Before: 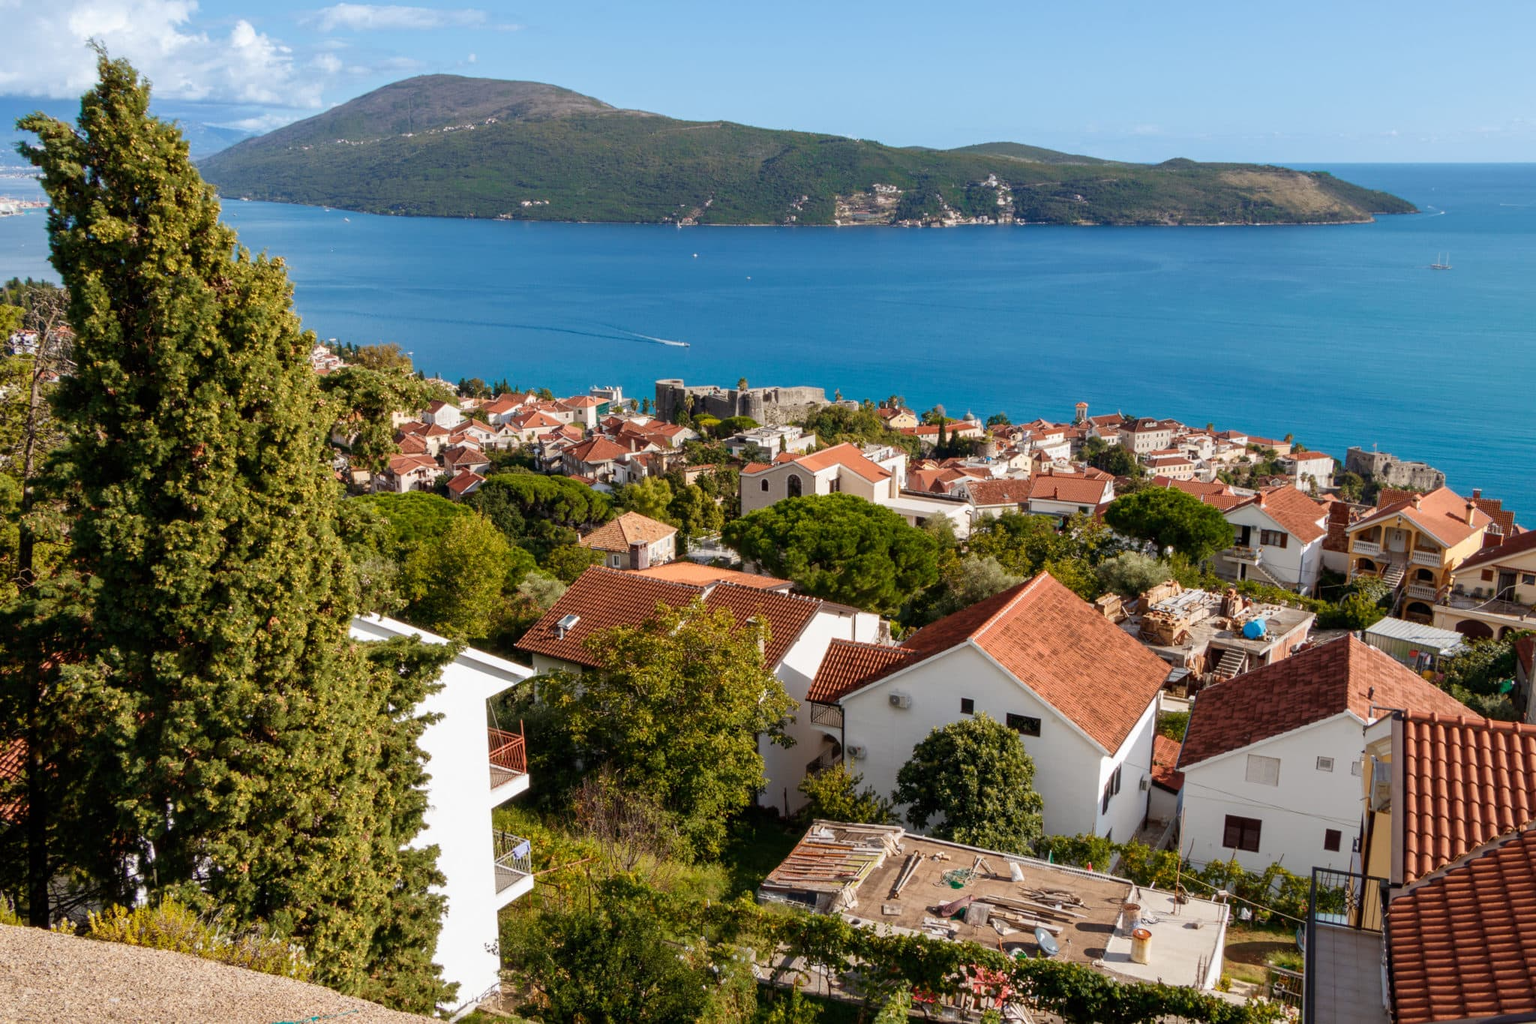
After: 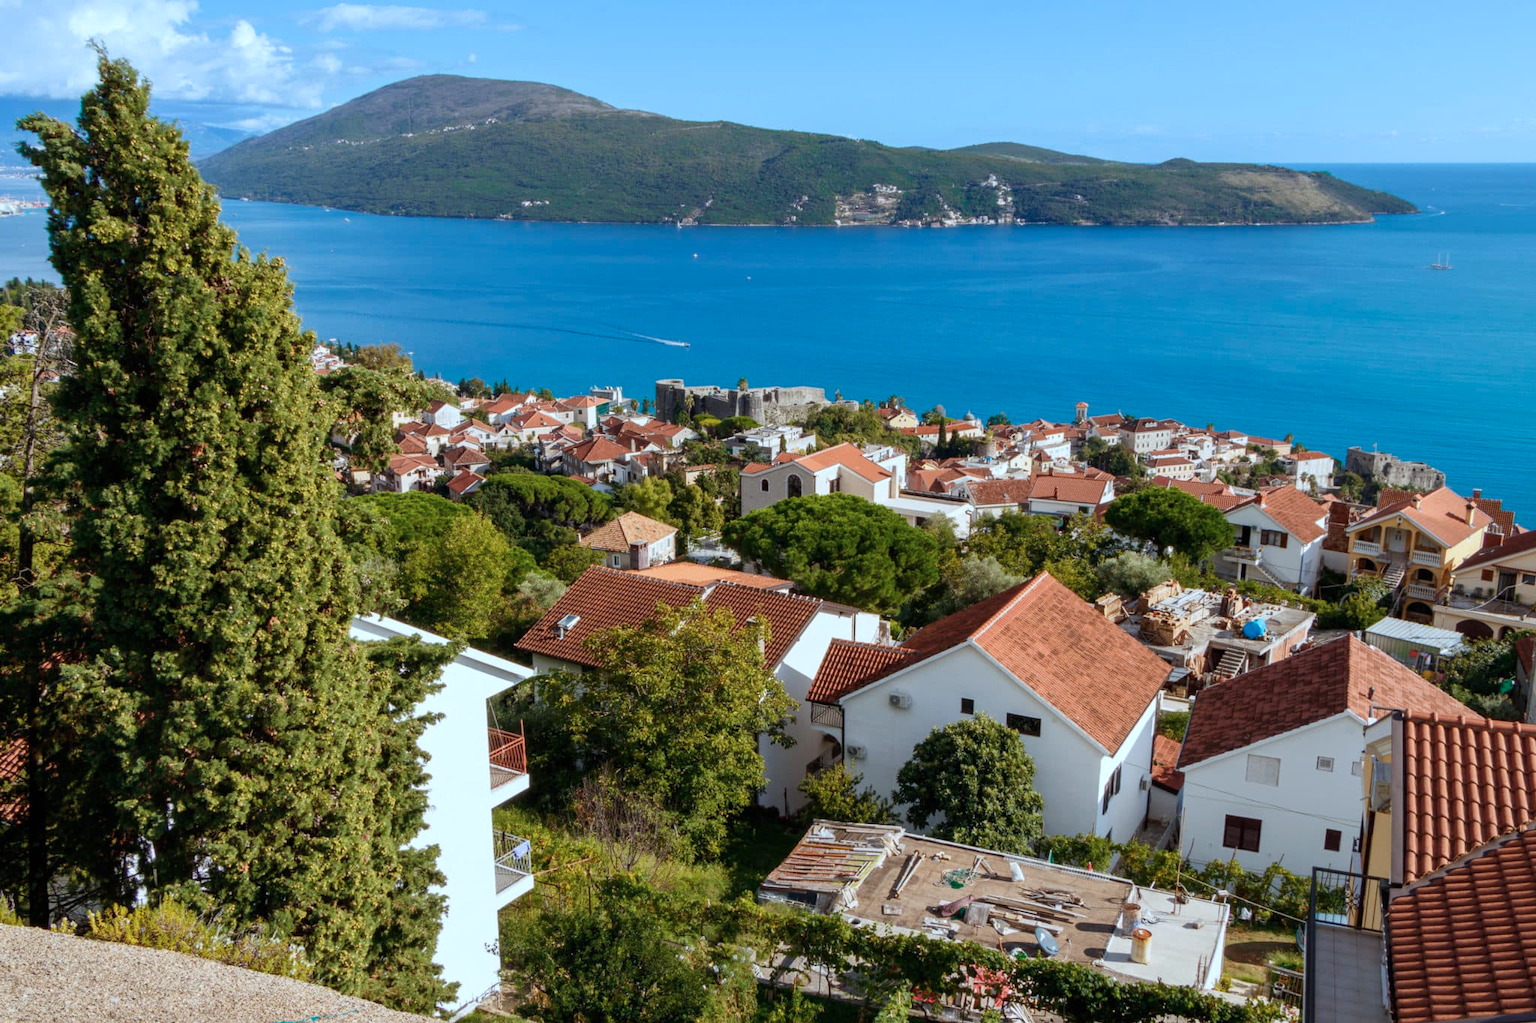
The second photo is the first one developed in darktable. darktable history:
color calibration: illuminant F (fluorescent), F source F9 (Cool White Deluxe 4150 K) – high CRI, x 0.374, y 0.373, temperature 4162.24 K
